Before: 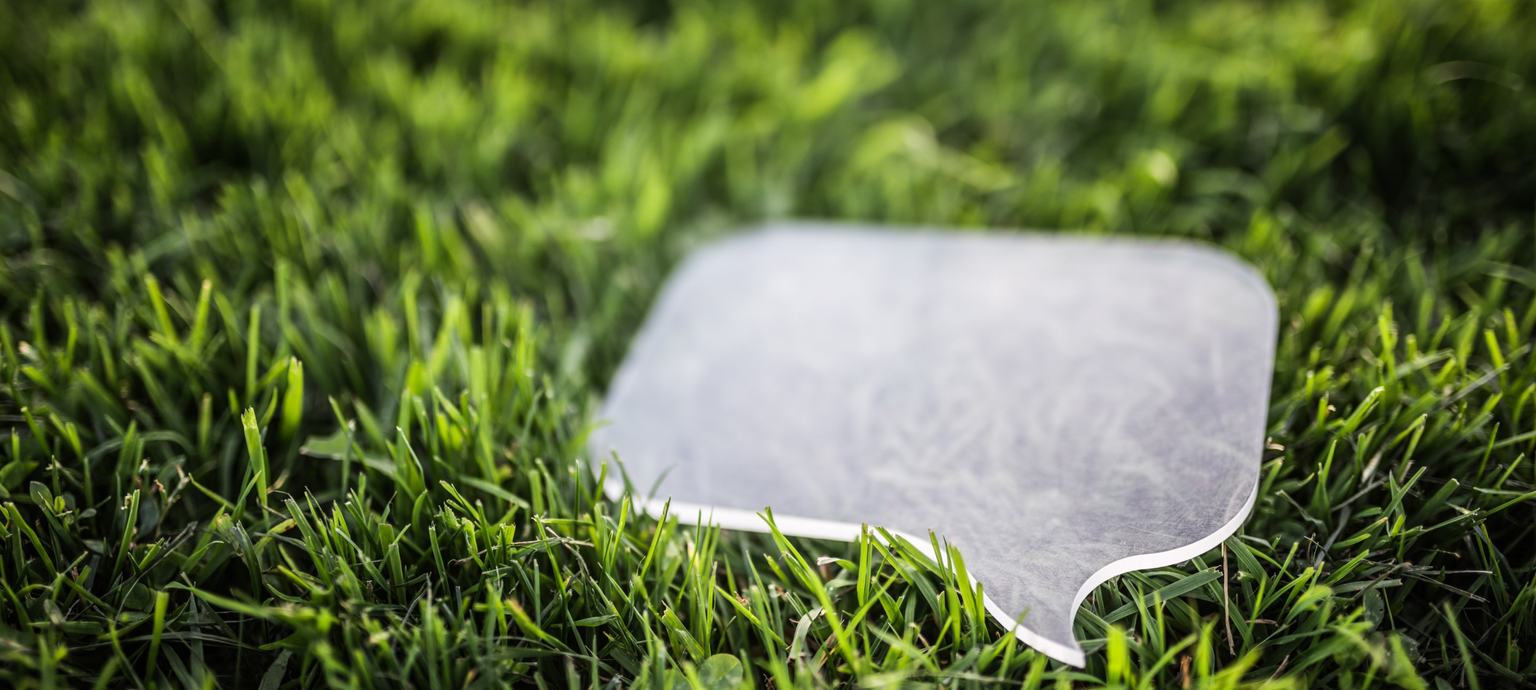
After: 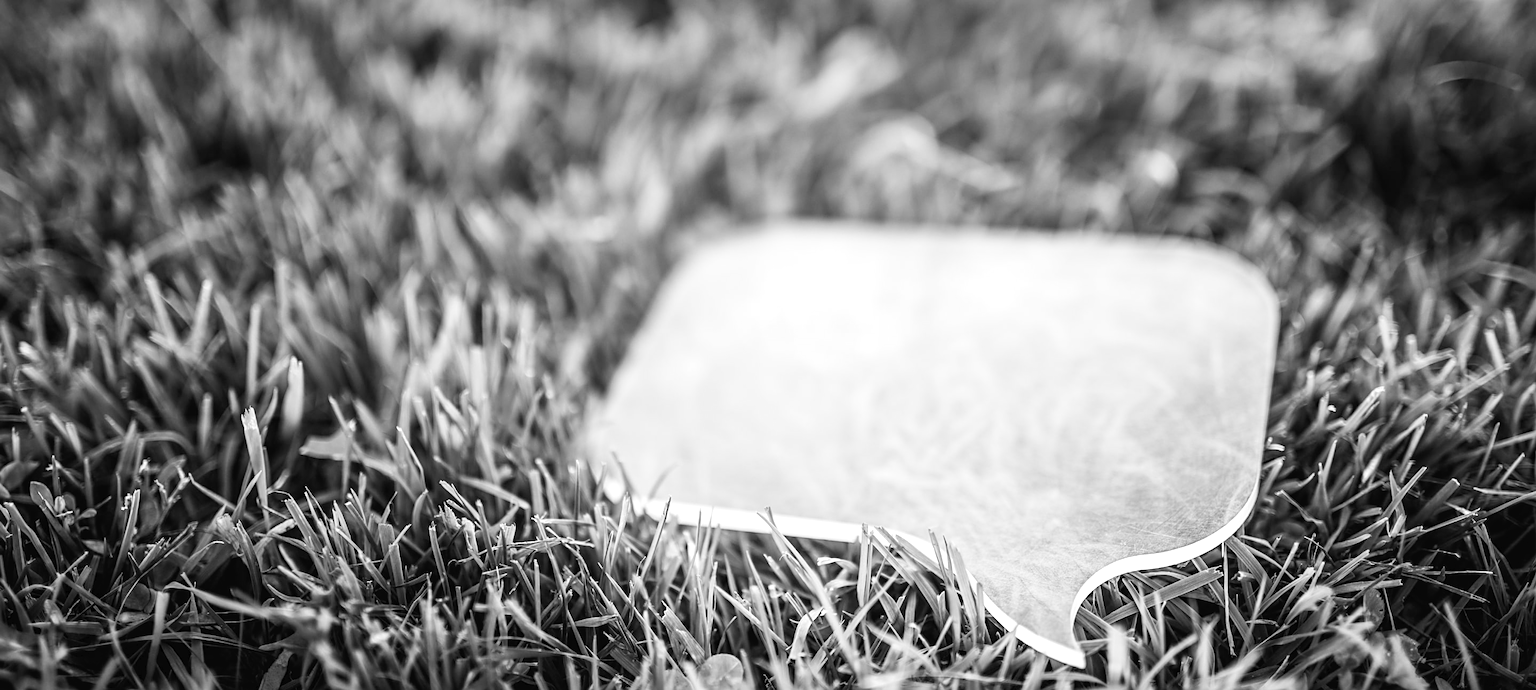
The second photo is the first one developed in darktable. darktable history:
exposure: exposure 0.376 EV, compensate highlight preservation false
sharpen: on, module defaults
tone curve: curves: ch0 [(0, 0) (0.003, 0.019) (0.011, 0.022) (0.025, 0.025) (0.044, 0.04) (0.069, 0.069) (0.1, 0.108) (0.136, 0.152) (0.177, 0.199) (0.224, 0.26) (0.277, 0.321) (0.335, 0.392) (0.399, 0.472) (0.468, 0.547) (0.543, 0.624) (0.623, 0.713) (0.709, 0.786) (0.801, 0.865) (0.898, 0.939) (1, 1)], preserve colors none
monochrome: on, module defaults
